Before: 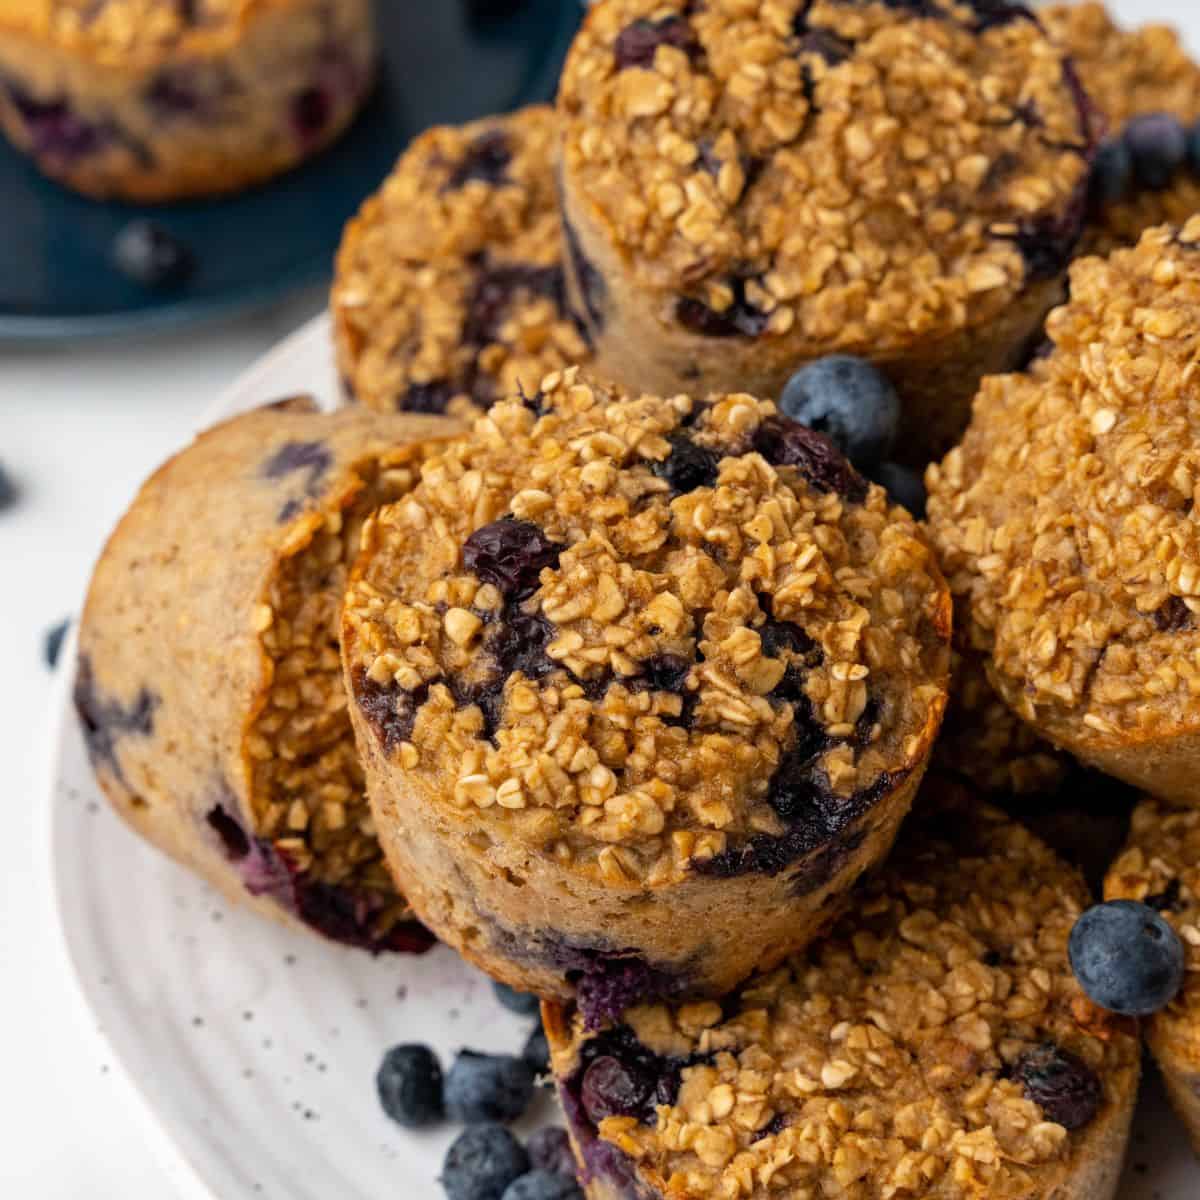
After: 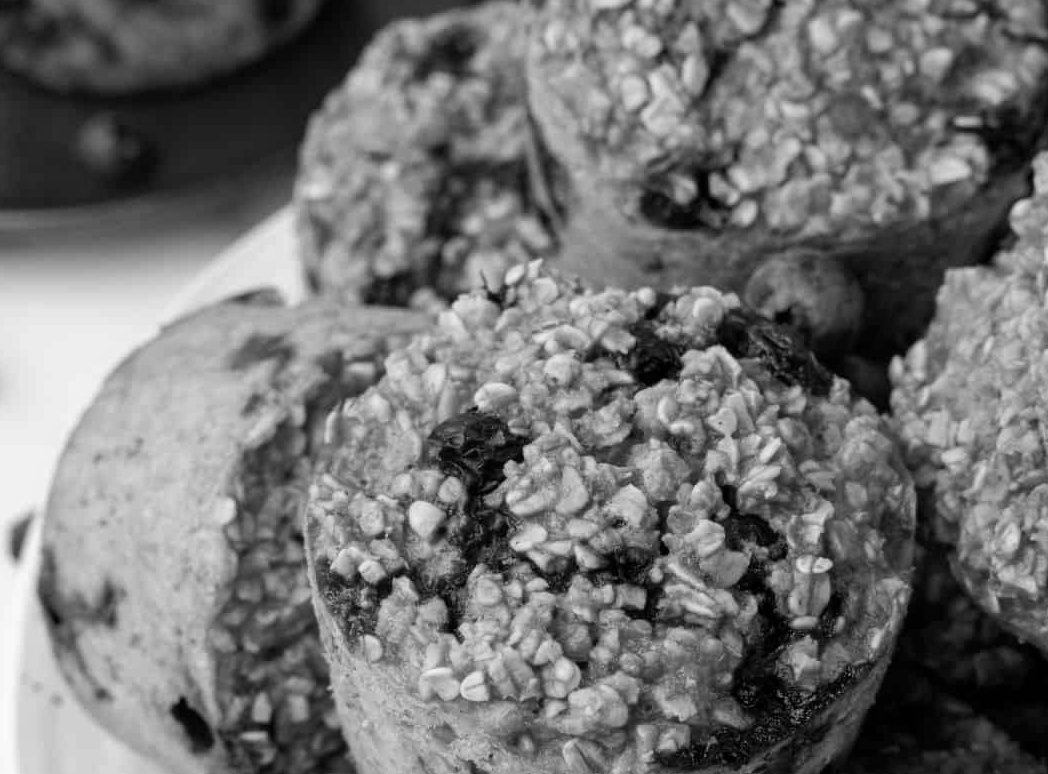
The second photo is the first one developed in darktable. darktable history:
monochrome: on, module defaults
crop: left 3.015%, top 8.969%, right 9.647%, bottom 26.457%
